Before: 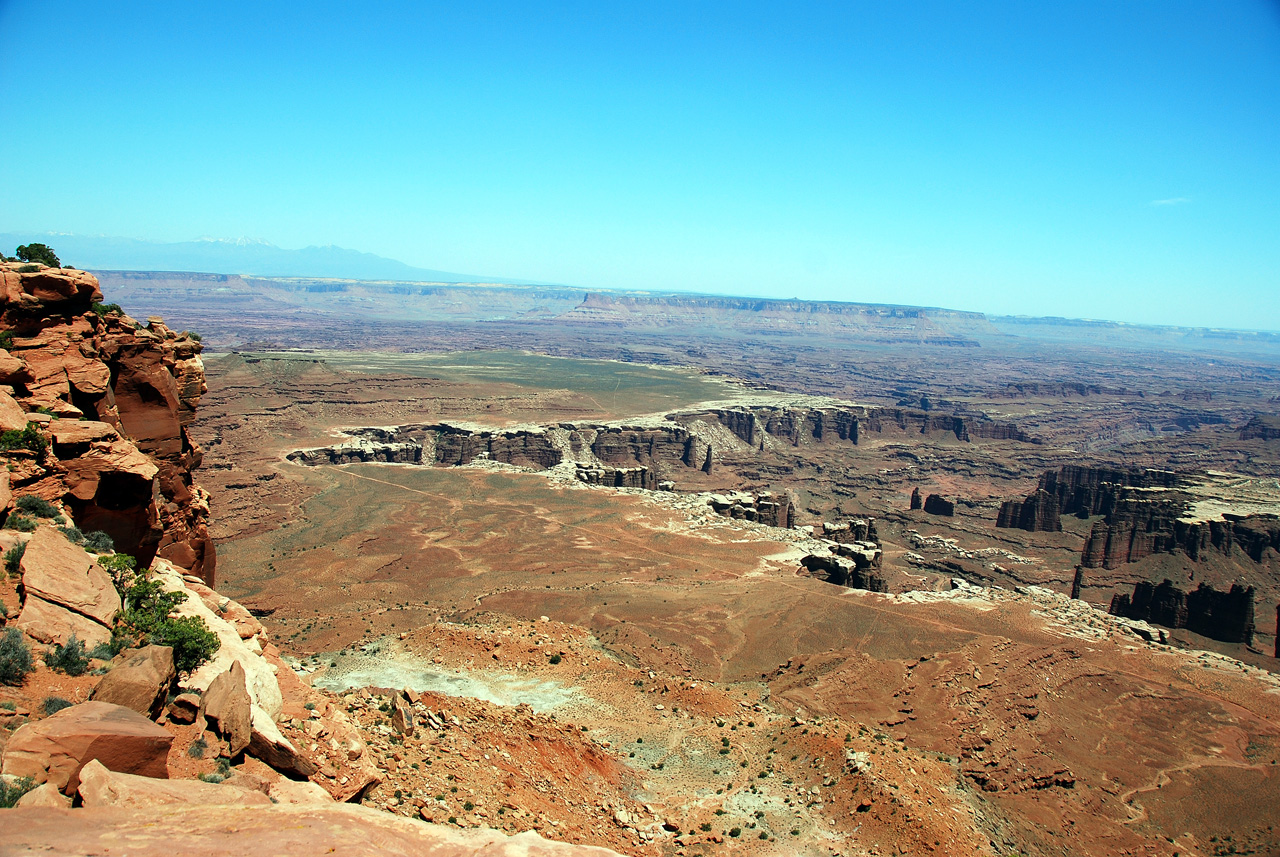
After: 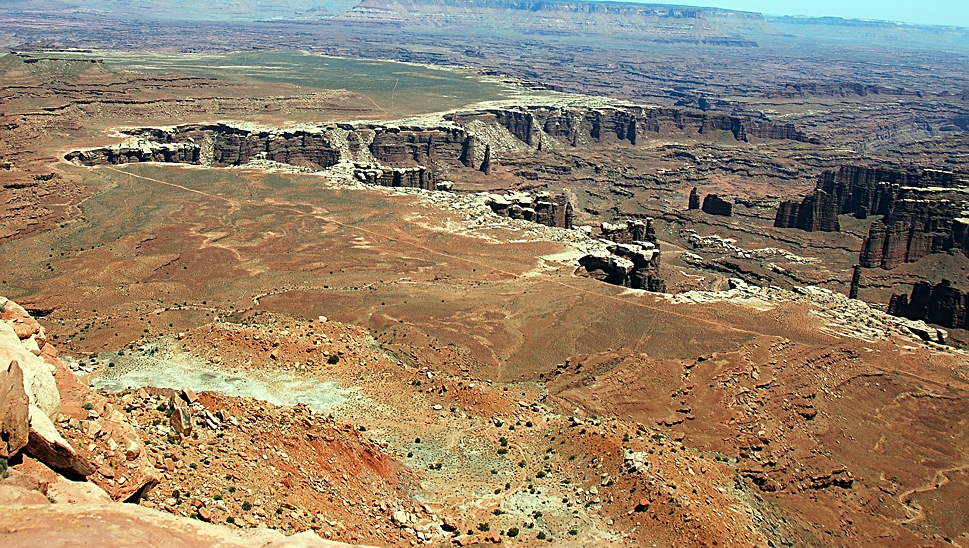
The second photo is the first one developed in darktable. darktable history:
crop and rotate: left 17.403%, top 35.028%, right 6.86%, bottom 1.023%
sharpen: on, module defaults
